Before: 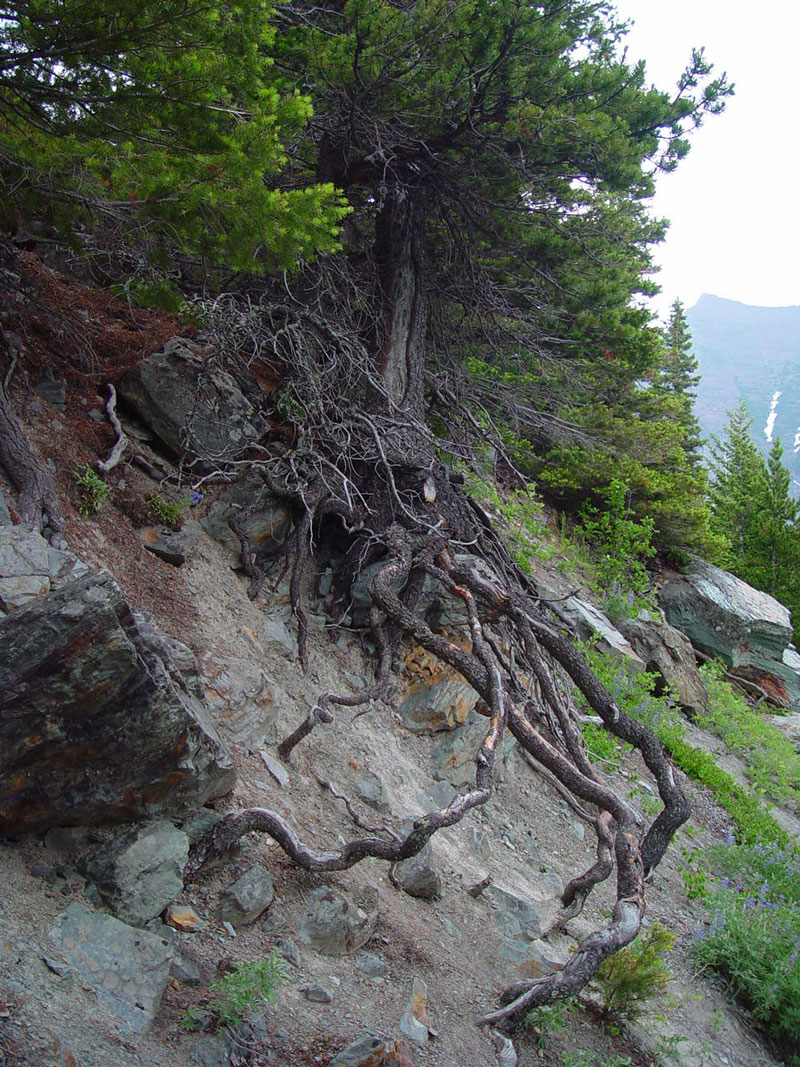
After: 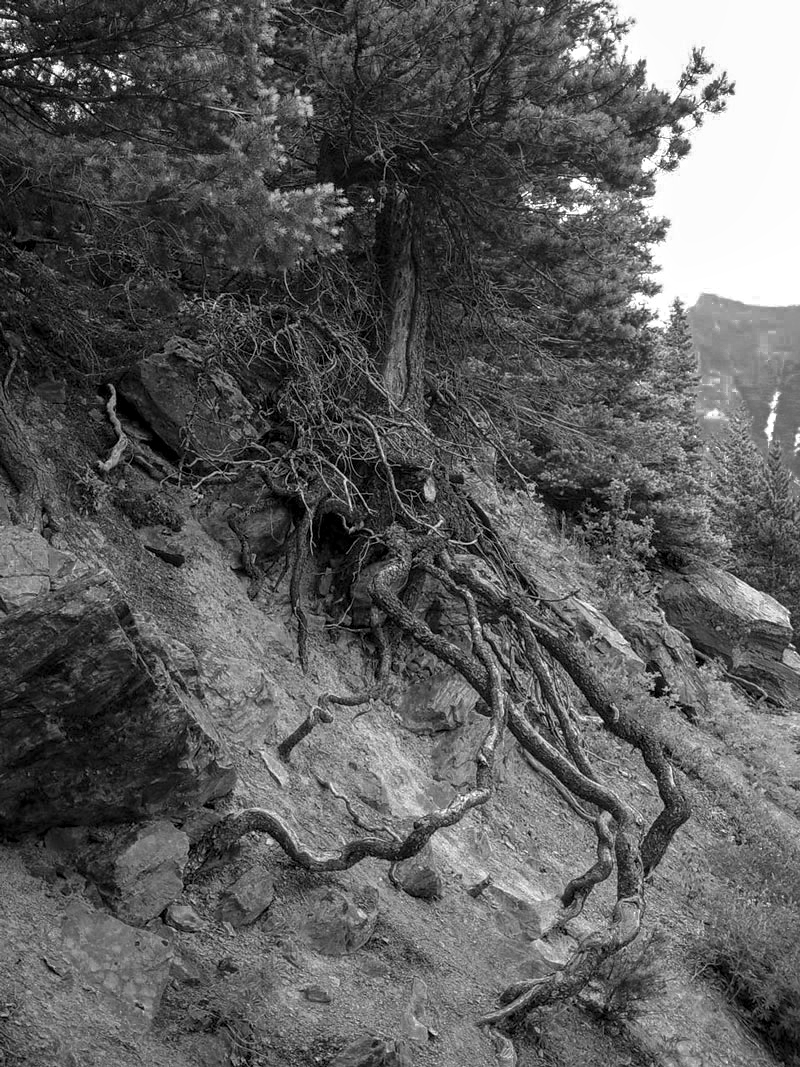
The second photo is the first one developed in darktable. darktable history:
local contrast: detail 130%
color balance rgb: linear chroma grading › global chroma 15%, perceptual saturation grading › global saturation 30%
color zones: curves: ch0 [(0.002, 0.589) (0.107, 0.484) (0.146, 0.249) (0.217, 0.352) (0.309, 0.525) (0.39, 0.404) (0.455, 0.169) (0.597, 0.055) (0.724, 0.212) (0.775, 0.691) (0.869, 0.571) (1, 0.587)]; ch1 [(0, 0) (0.143, 0) (0.286, 0) (0.429, 0) (0.571, 0) (0.714, 0) (0.857, 0)]
